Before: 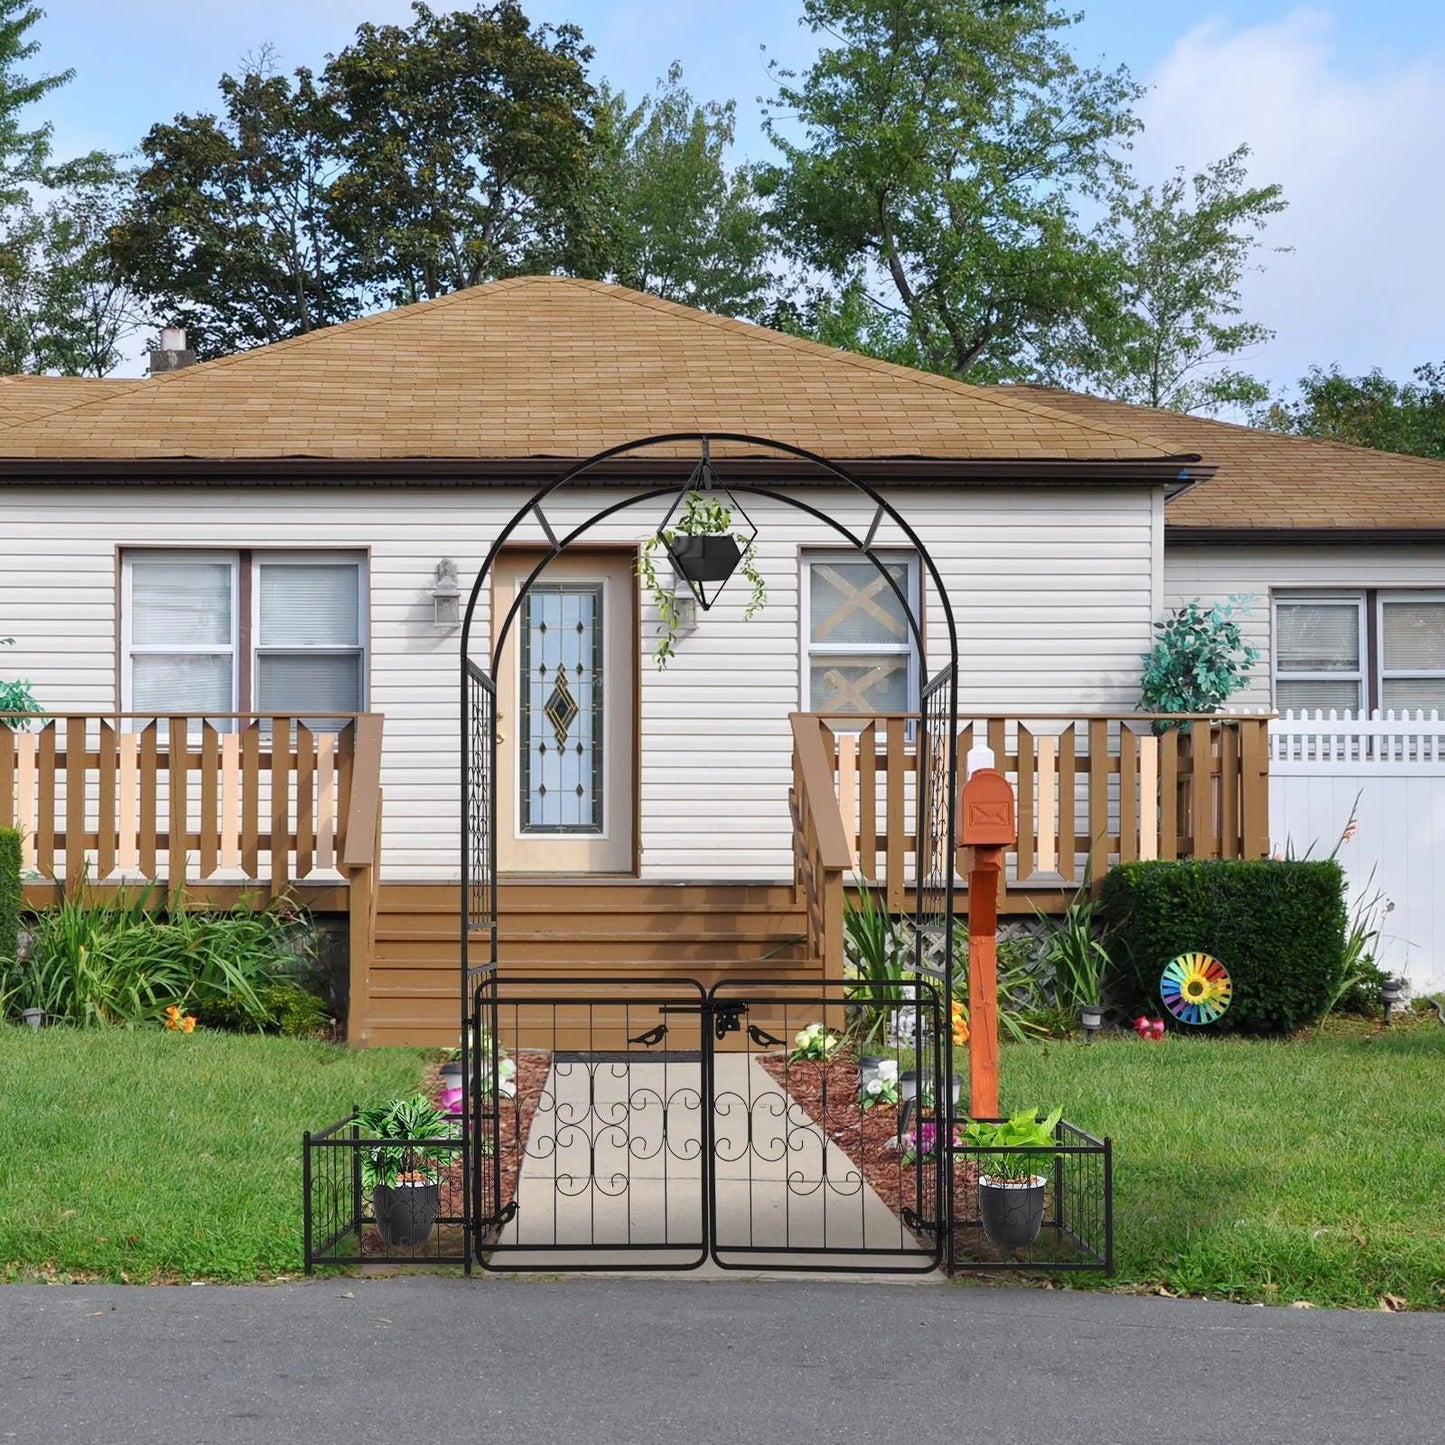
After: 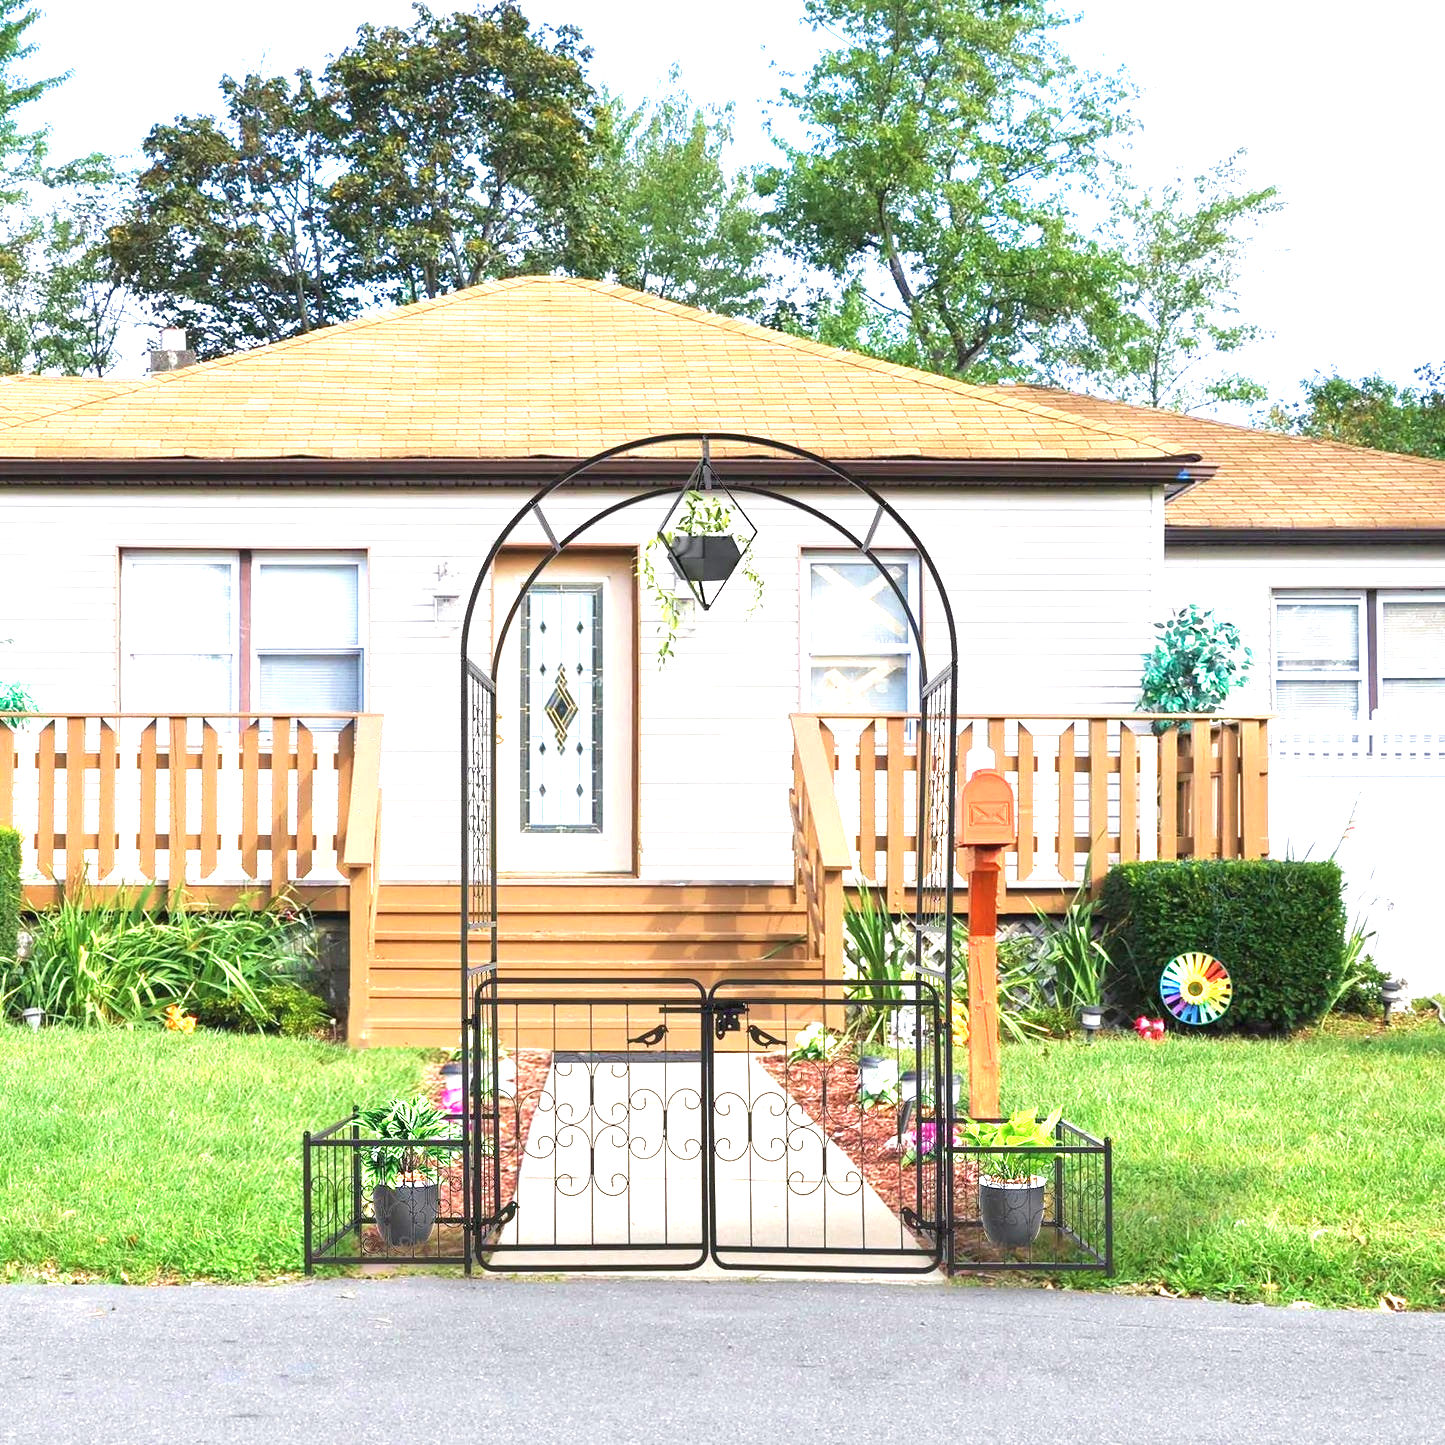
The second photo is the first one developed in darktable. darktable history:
exposure: black level correction 0, exposure 1.741 EV, compensate exposure bias true, compensate highlight preservation false
velvia: on, module defaults
